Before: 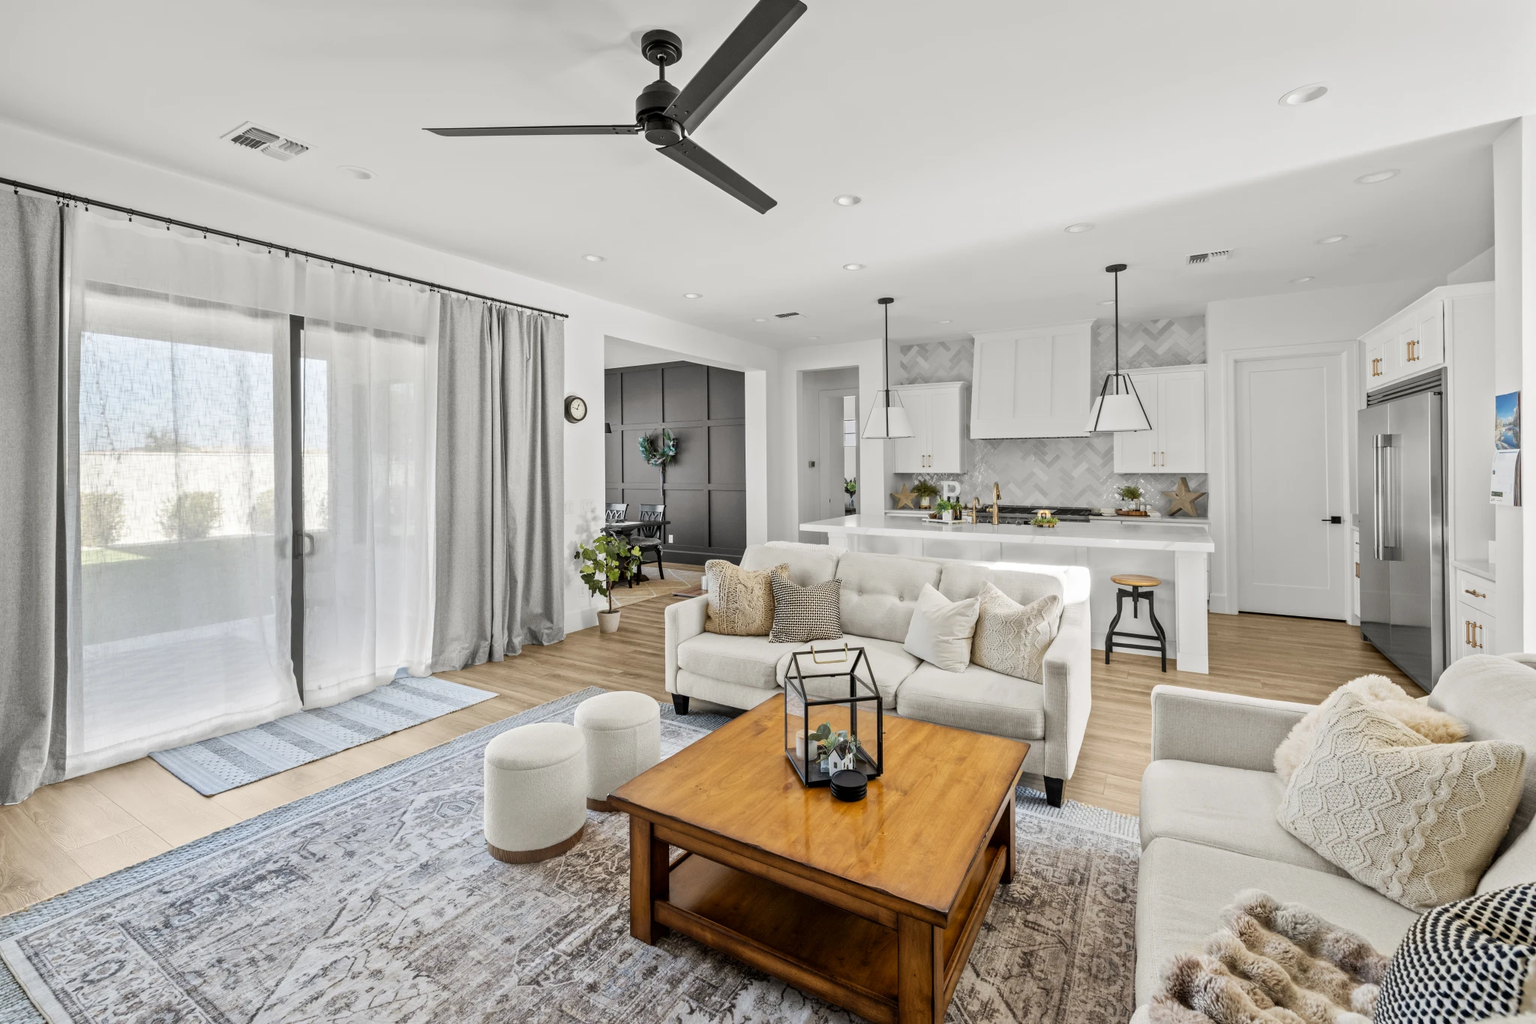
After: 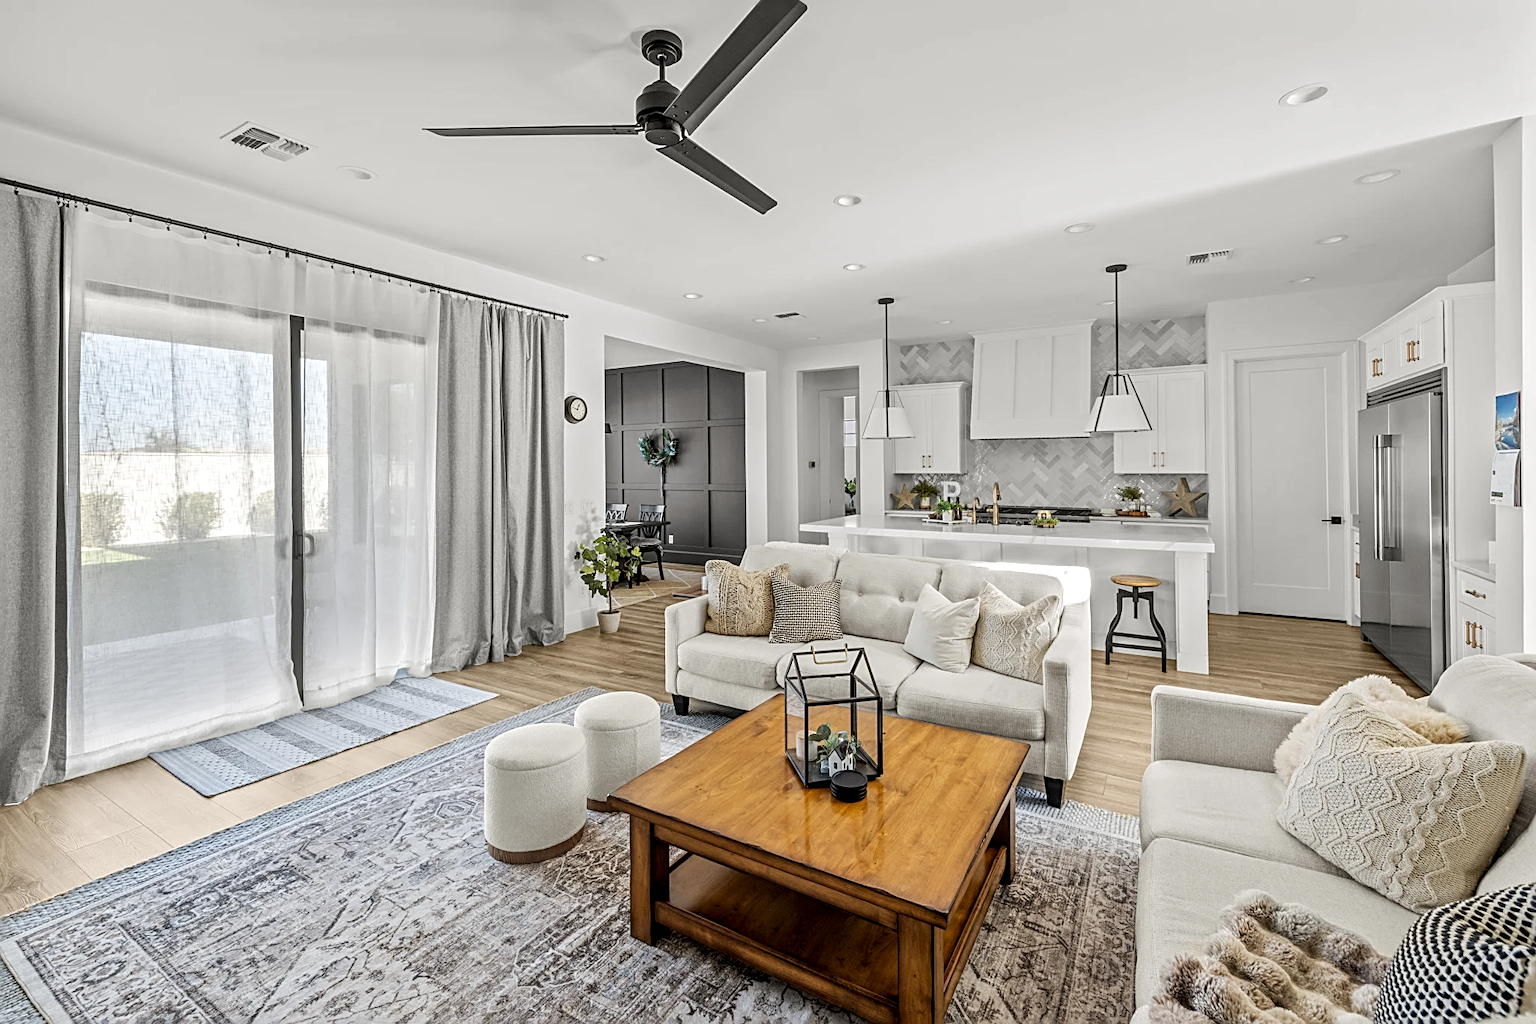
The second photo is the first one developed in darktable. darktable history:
sharpen: radius 2.531, amount 0.621
local contrast: on, module defaults
